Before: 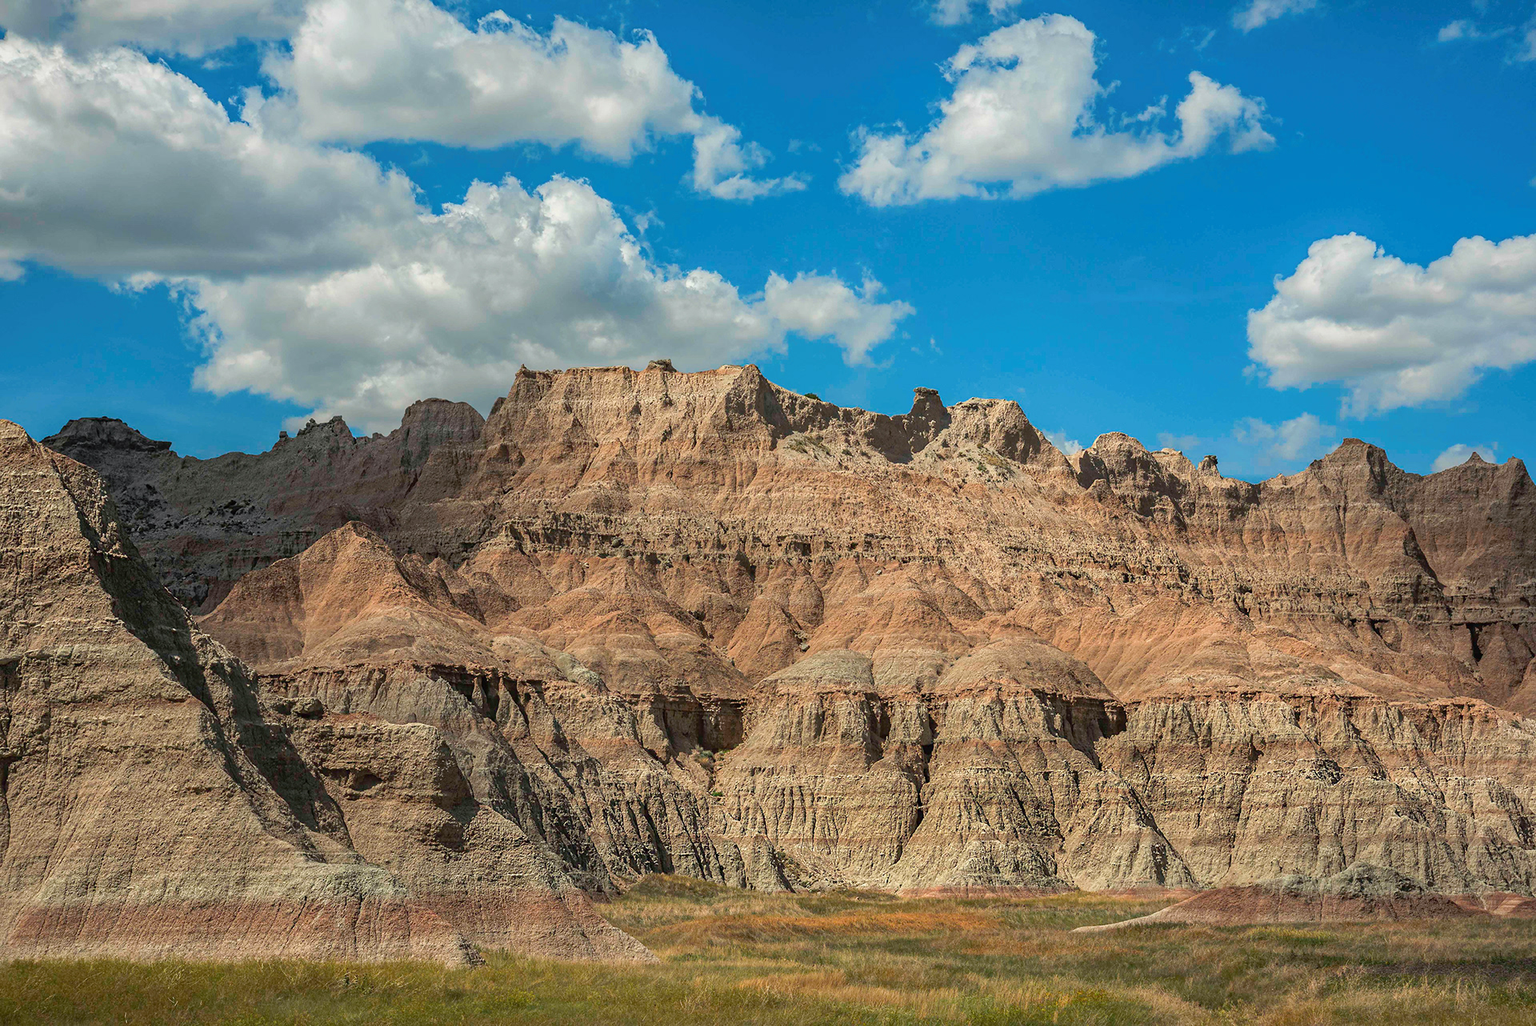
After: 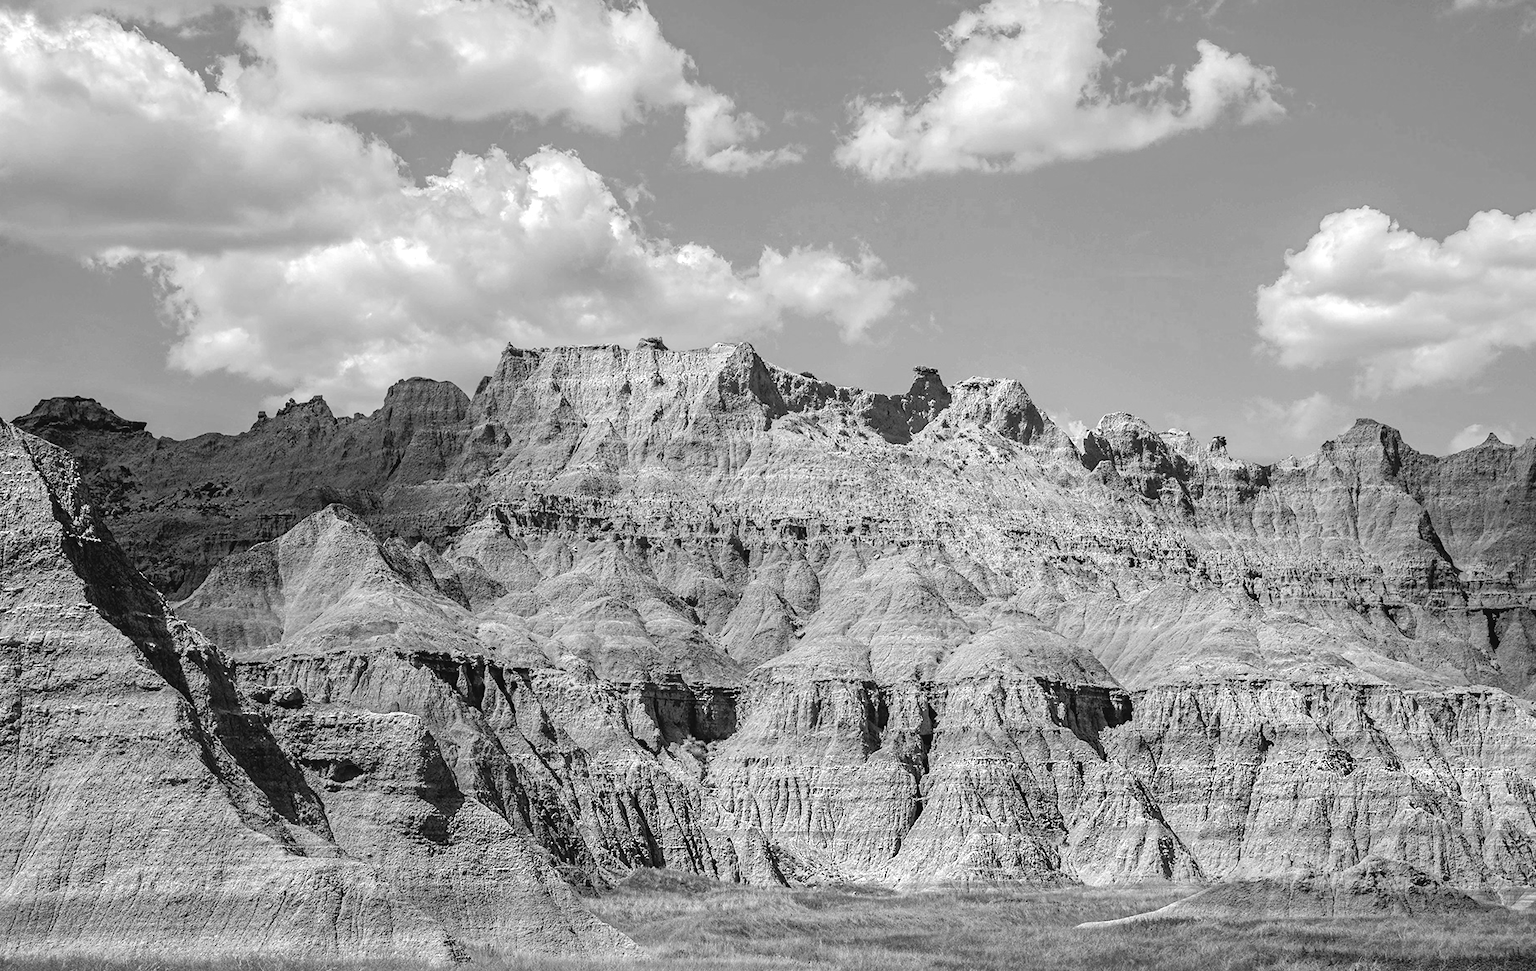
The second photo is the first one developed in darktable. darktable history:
white balance: red 0.967, blue 1.119, emerald 0.756
monochrome: on, module defaults
tone curve: curves: ch0 [(0, 0) (0.003, 0.048) (0.011, 0.048) (0.025, 0.048) (0.044, 0.049) (0.069, 0.048) (0.1, 0.052) (0.136, 0.071) (0.177, 0.109) (0.224, 0.157) (0.277, 0.233) (0.335, 0.32) (0.399, 0.404) (0.468, 0.496) (0.543, 0.582) (0.623, 0.653) (0.709, 0.738) (0.801, 0.811) (0.898, 0.895) (1, 1)], preserve colors none
exposure: black level correction 0, exposure 0.5 EV, compensate highlight preservation false
crop: left 1.964%, top 3.251%, right 1.122%, bottom 4.933%
